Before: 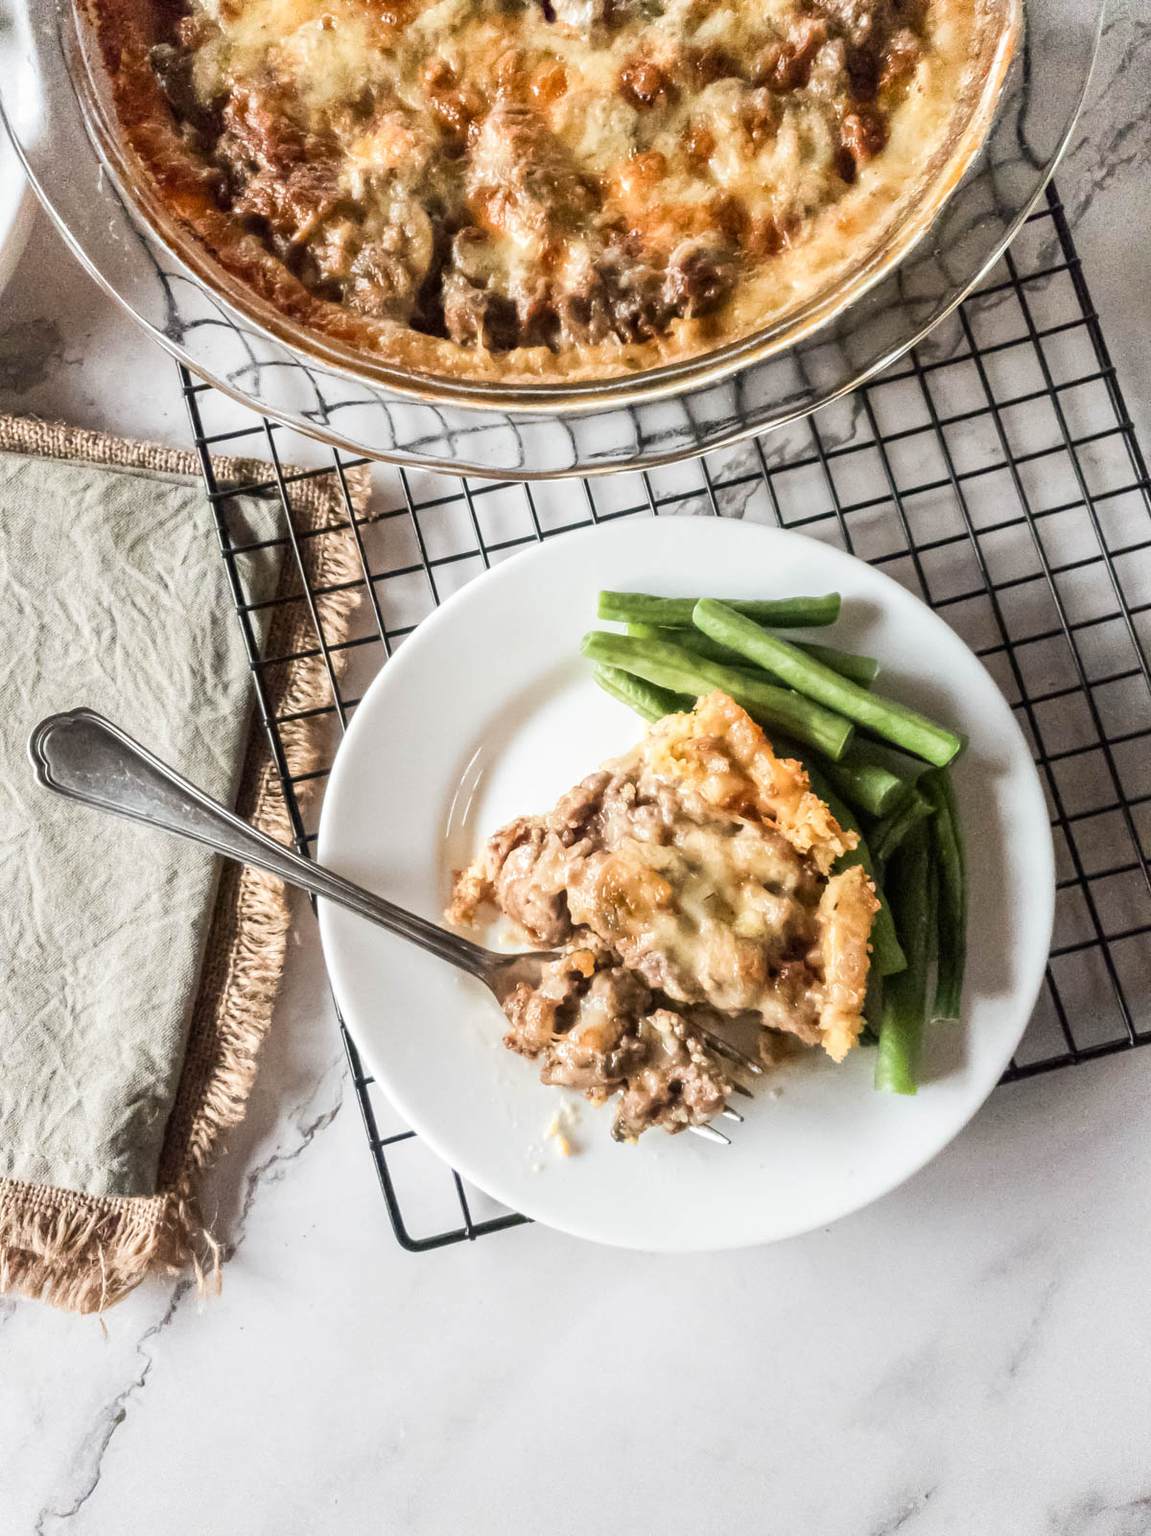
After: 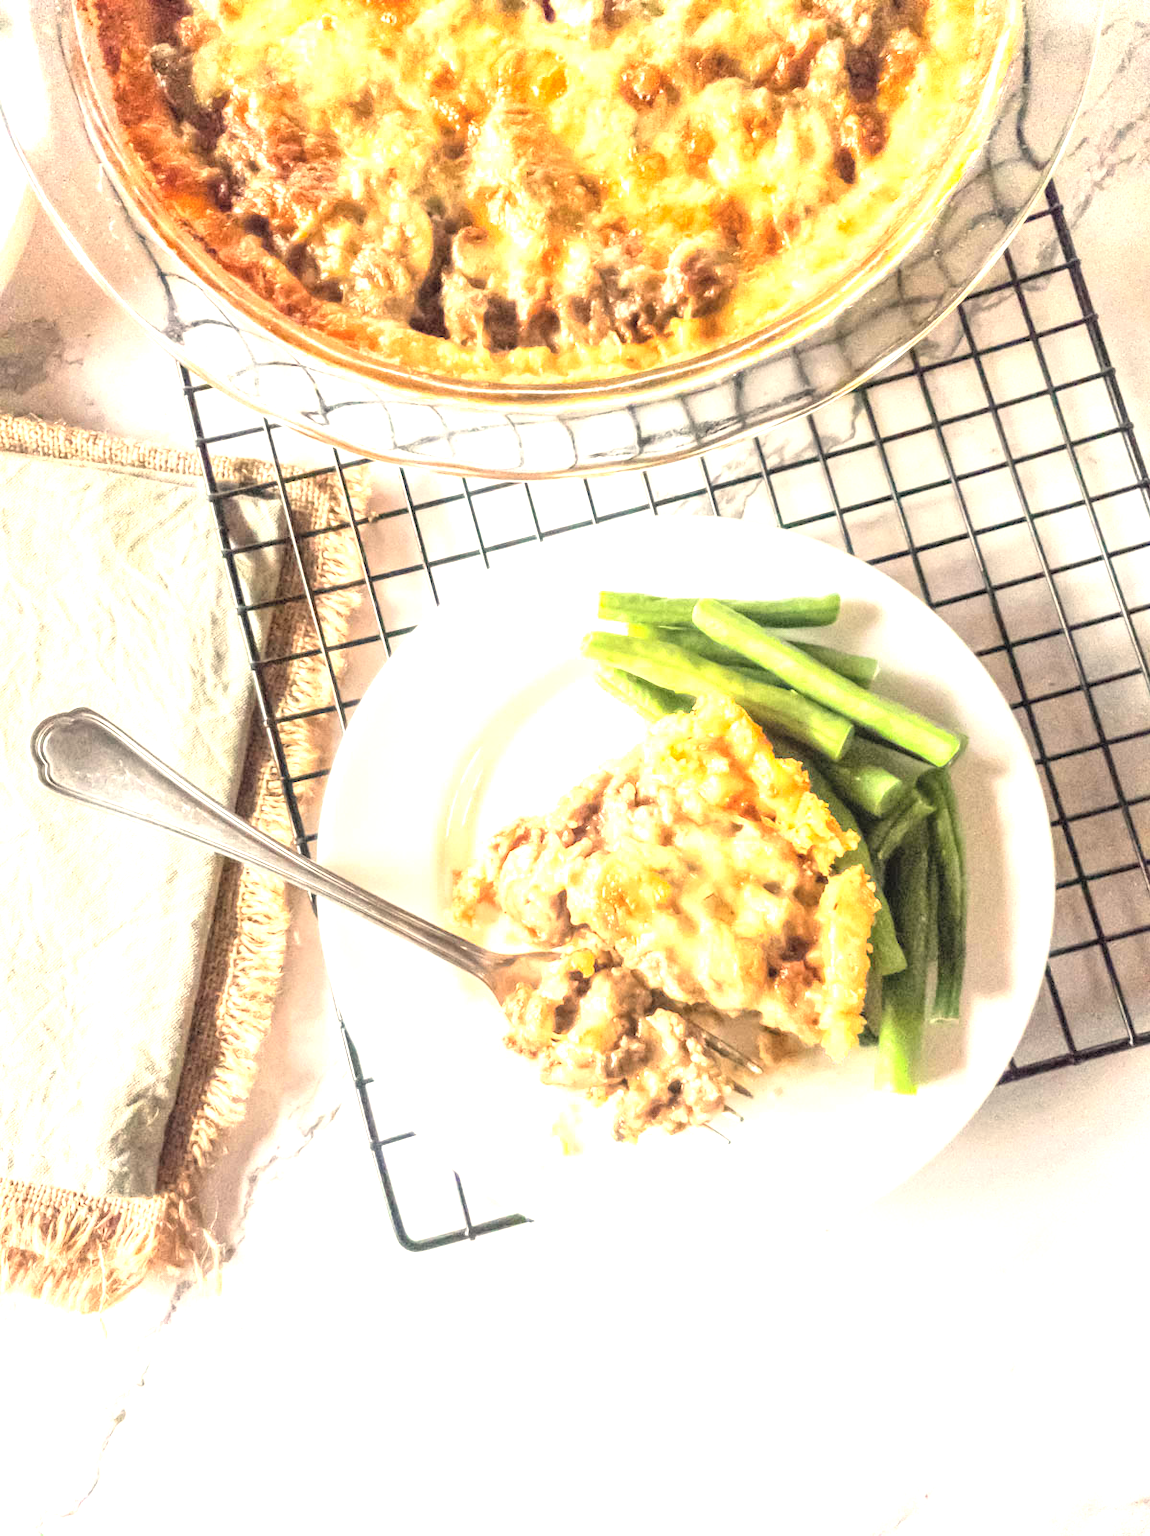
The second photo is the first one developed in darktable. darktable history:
exposure: black level correction 0, exposure 1.45 EV, compensate exposure bias true, compensate highlight preservation false
contrast brightness saturation: contrast 0.1, brightness 0.3, saturation 0.14
white balance: red 1.045, blue 0.932
